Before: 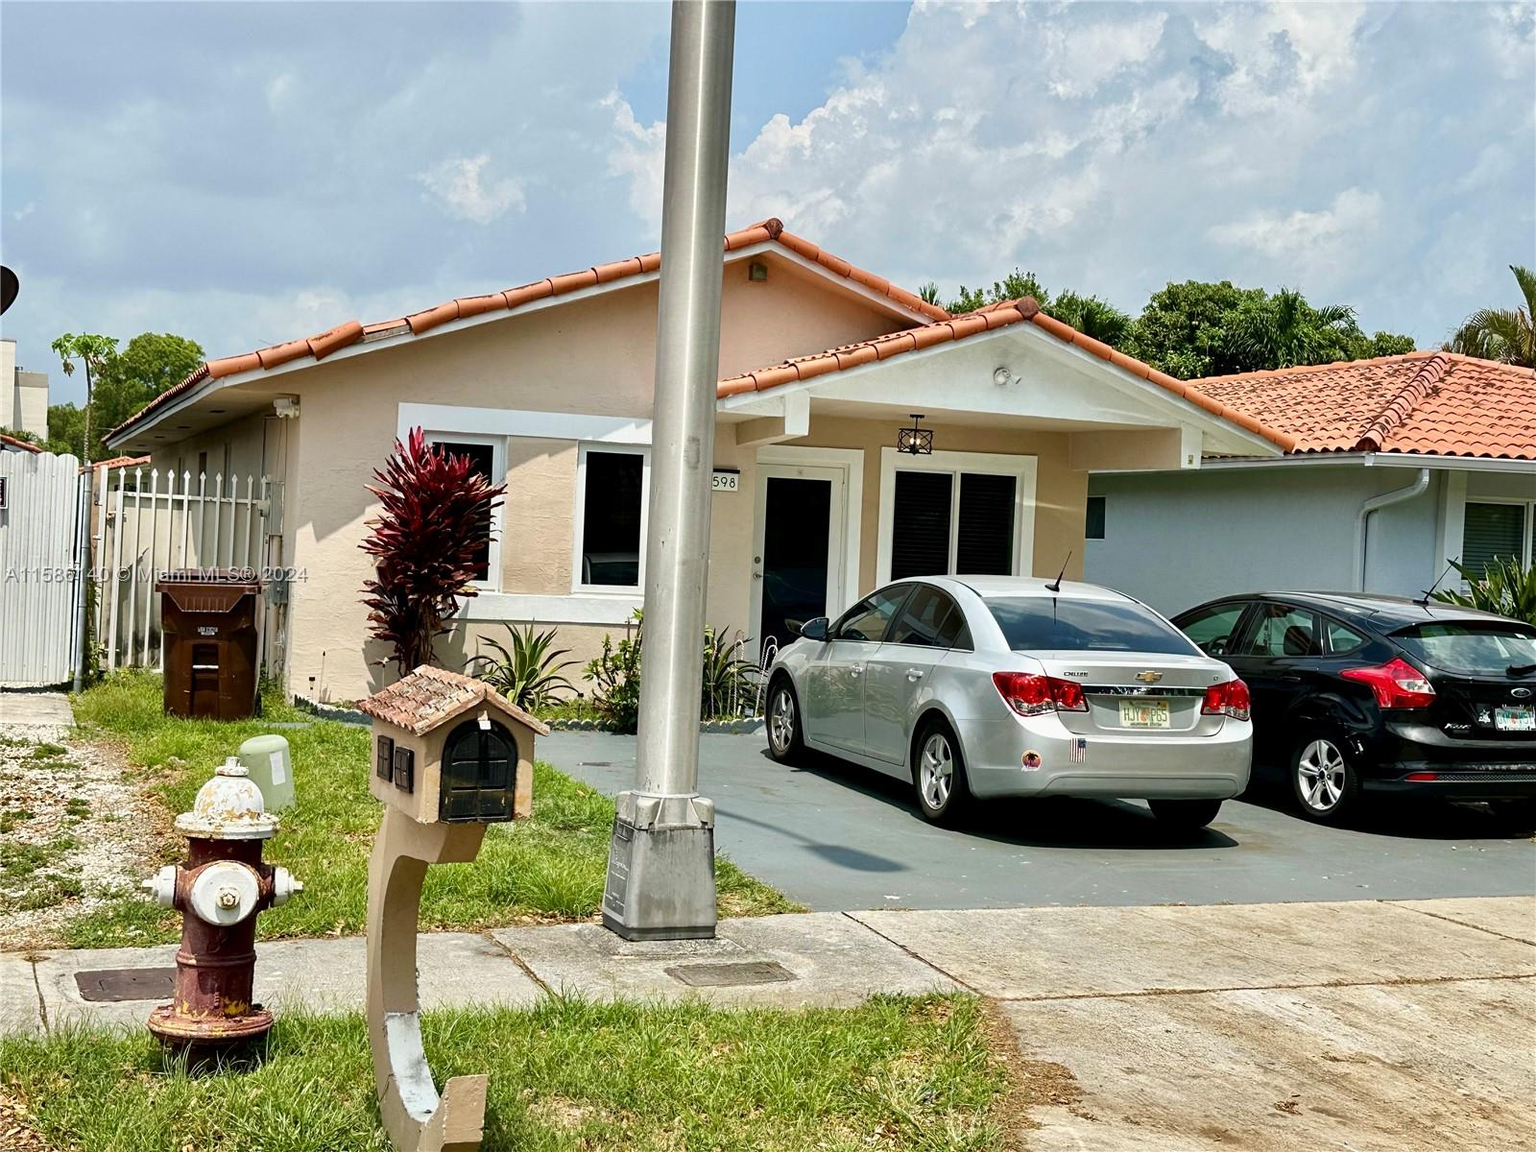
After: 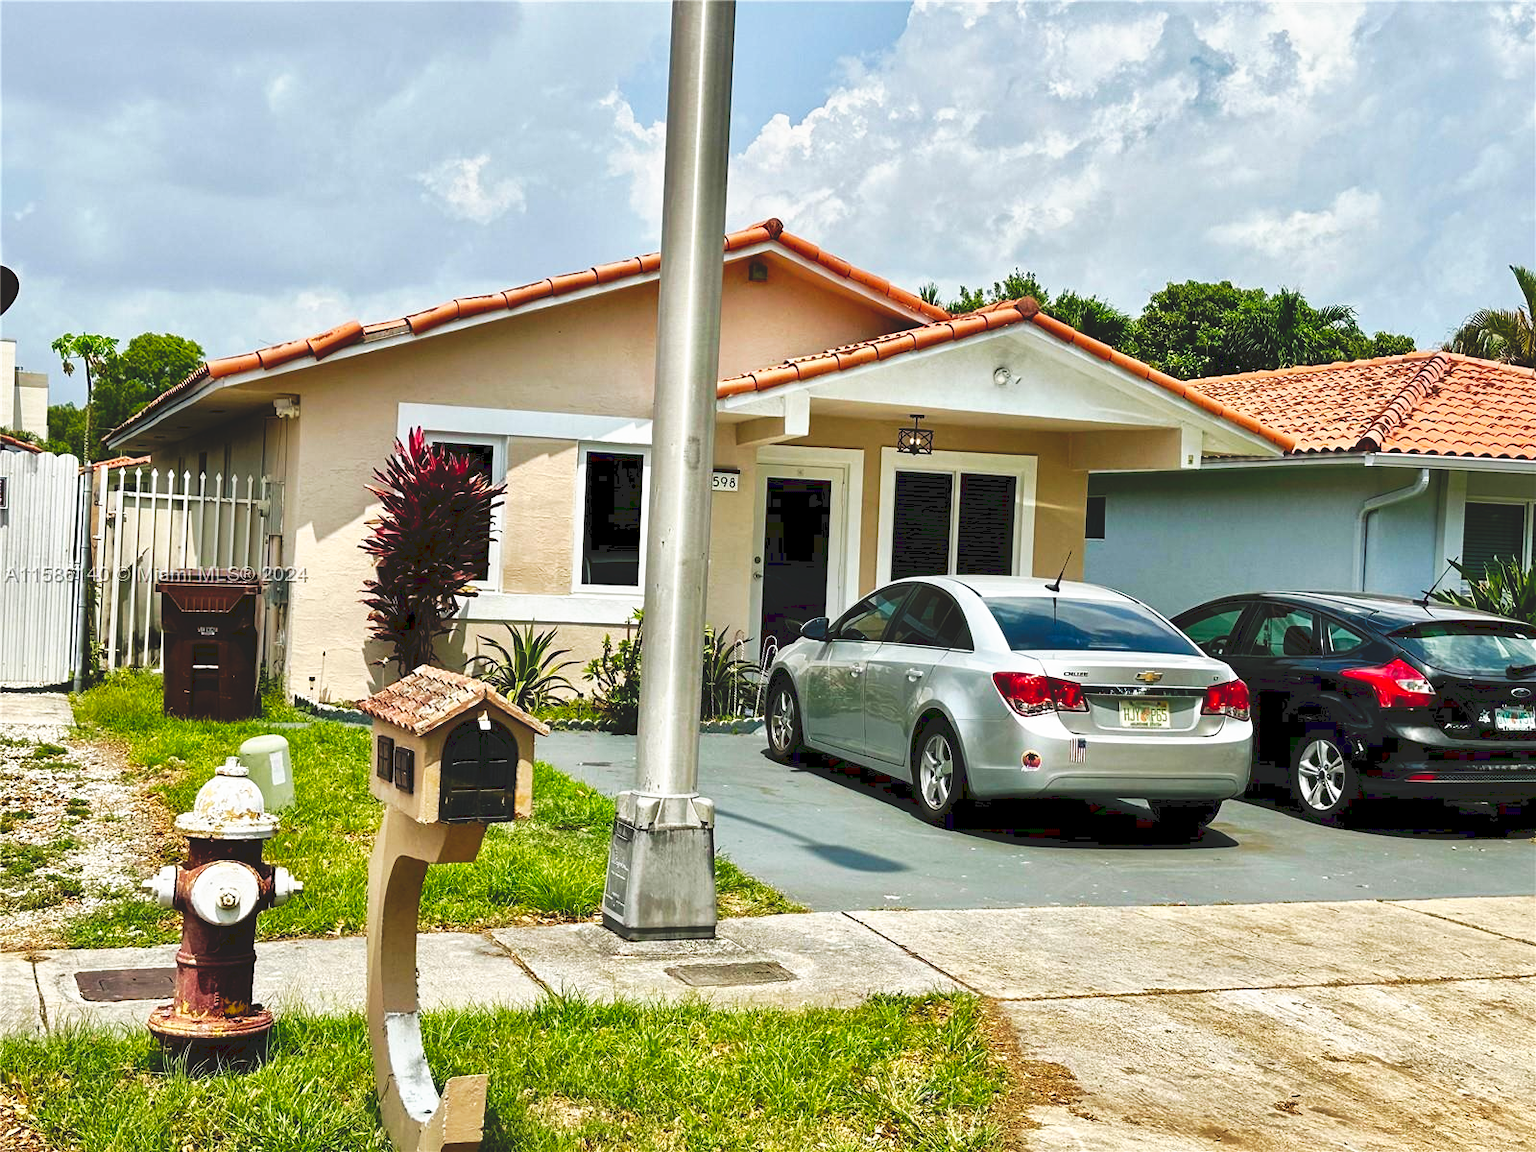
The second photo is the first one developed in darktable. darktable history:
white balance: emerald 1
tone curve: curves: ch0 [(0, 0) (0.003, 0.082) (0.011, 0.082) (0.025, 0.088) (0.044, 0.088) (0.069, 0.093) (0.1, 0.101) (0.136, 0.109) (0.177, 0.129) (0.224, 0.155) (0.277, 0.214) (0.335, 0.289) (0.399, 0.378) (0.468, 0.476) (0.543, 0.589) (0.623, 0.713) (0.709, 0.826) (0.801, 0.908) (0.898, 0.98) (1, 1)], preserve colors none
tone equalizer: on, module defaults
shadows and highlights: on, module defaults
